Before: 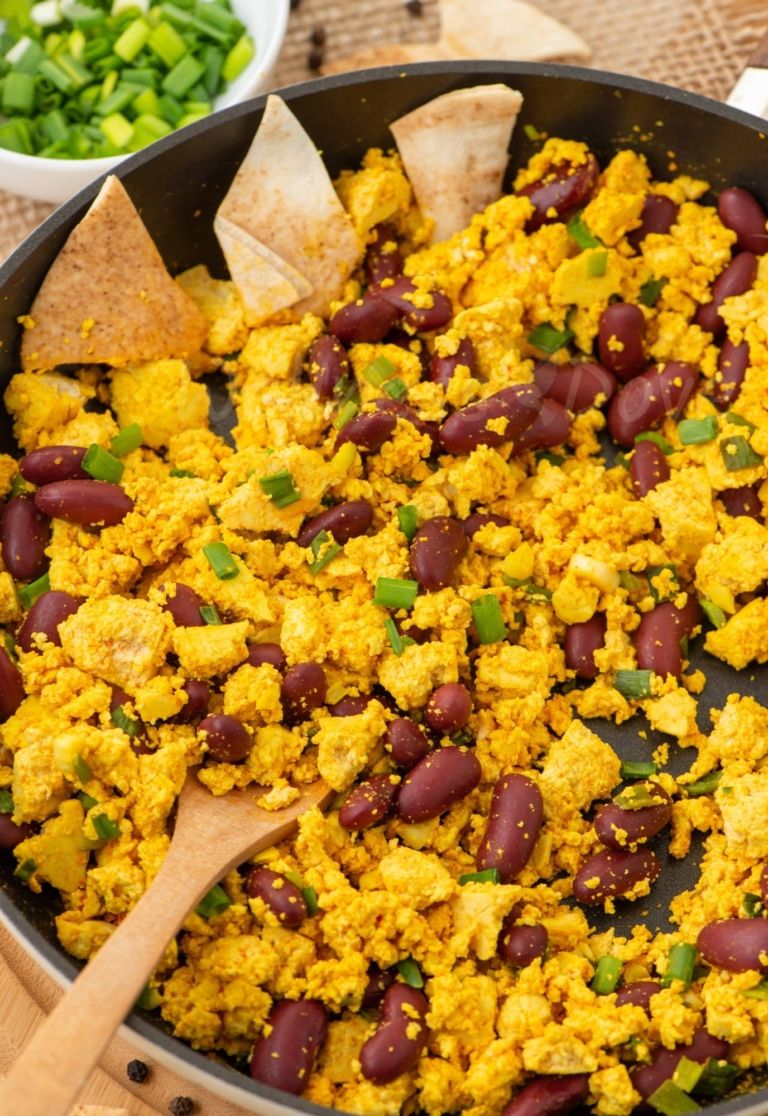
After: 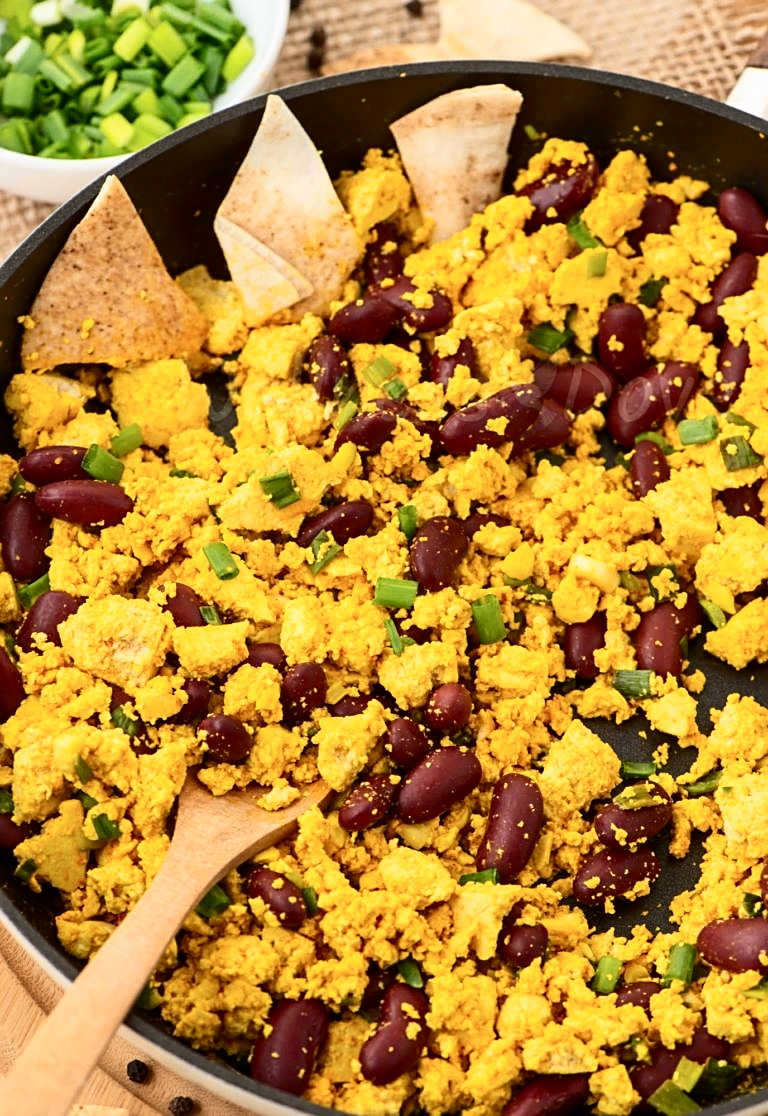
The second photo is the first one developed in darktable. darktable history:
contrast brightness saturation: contrast 0.28
exposure: exposure -0.04 EV, compensate highlight preservation false
sharpen: on, module defaults
